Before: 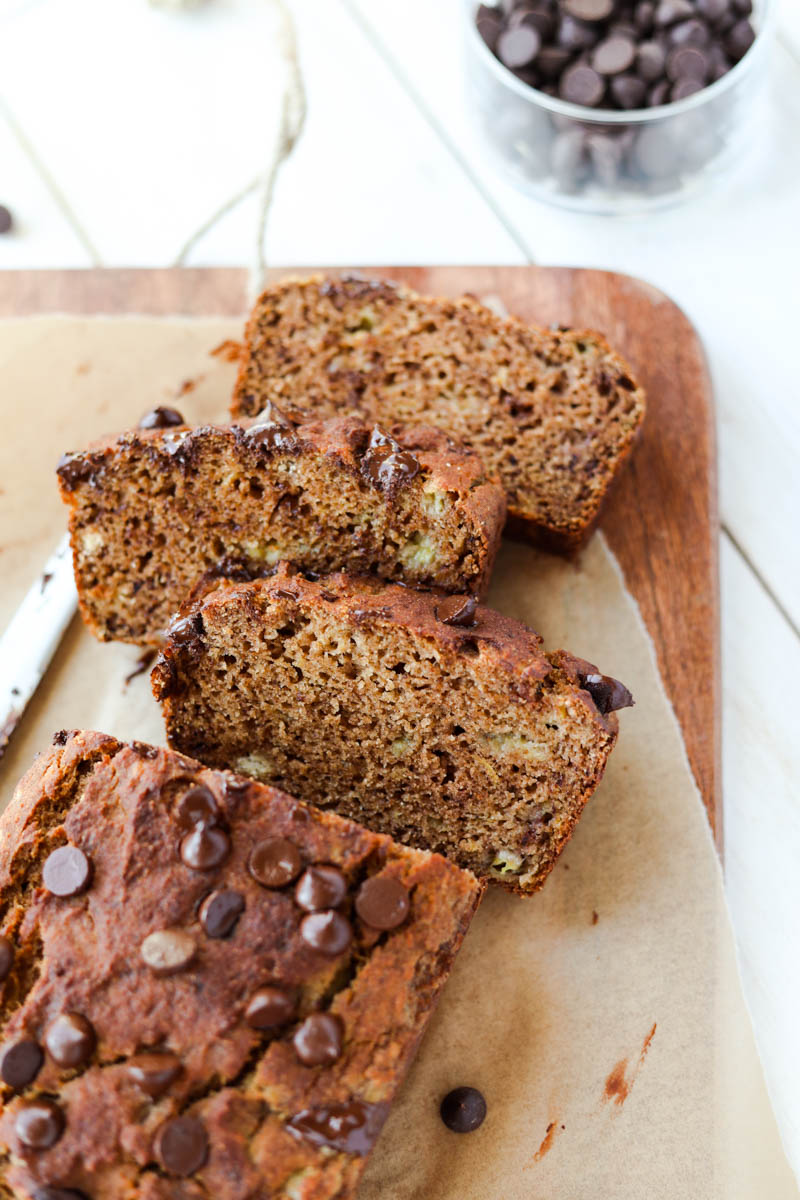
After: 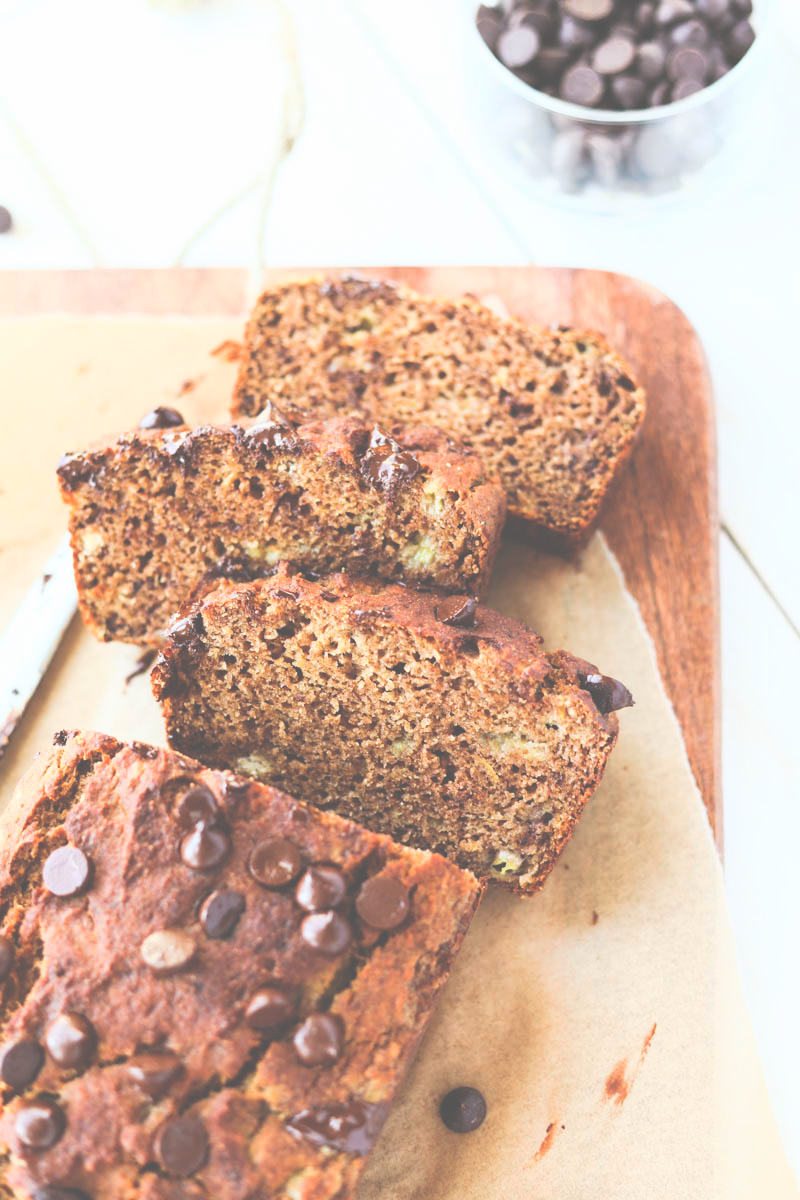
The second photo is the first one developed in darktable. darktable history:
base curve: curves: ch0 [(0, 0) (0.557, 0.834) (1, 1)]
exposure: black level correction -0.062, exposure -0.05 EV, compensate highlight preservation false
